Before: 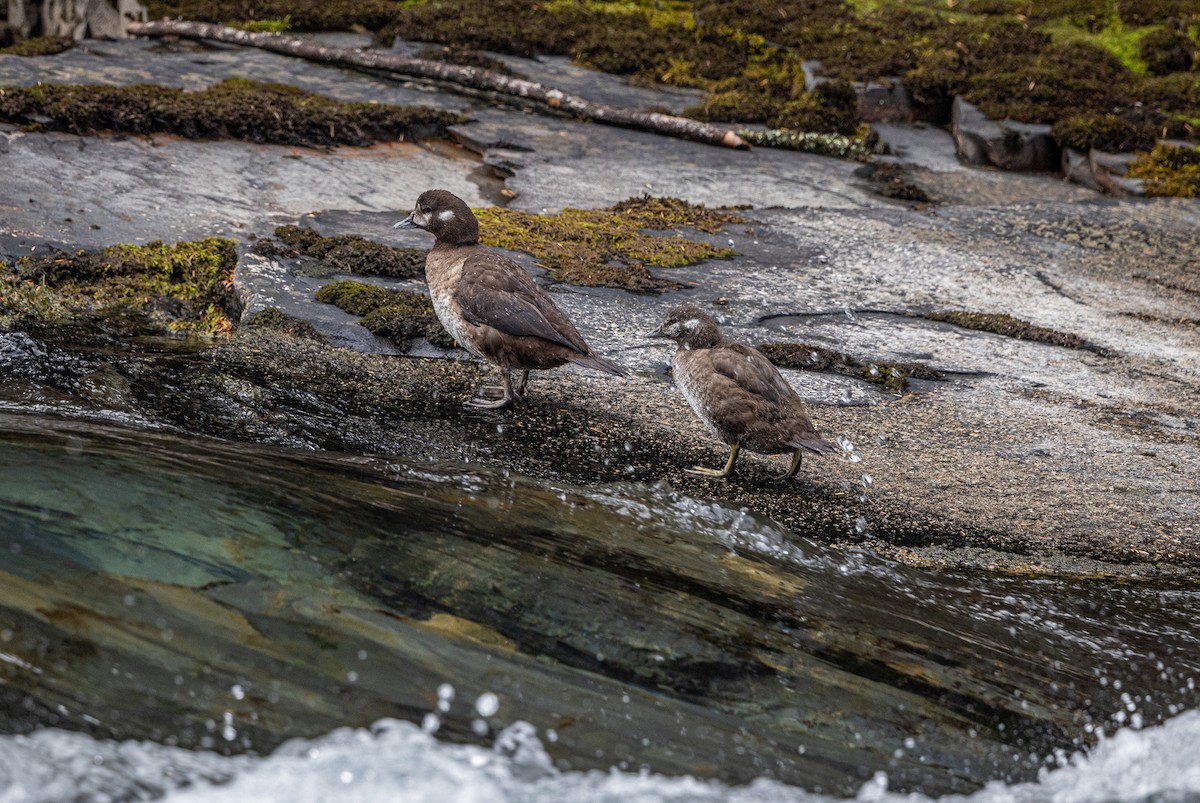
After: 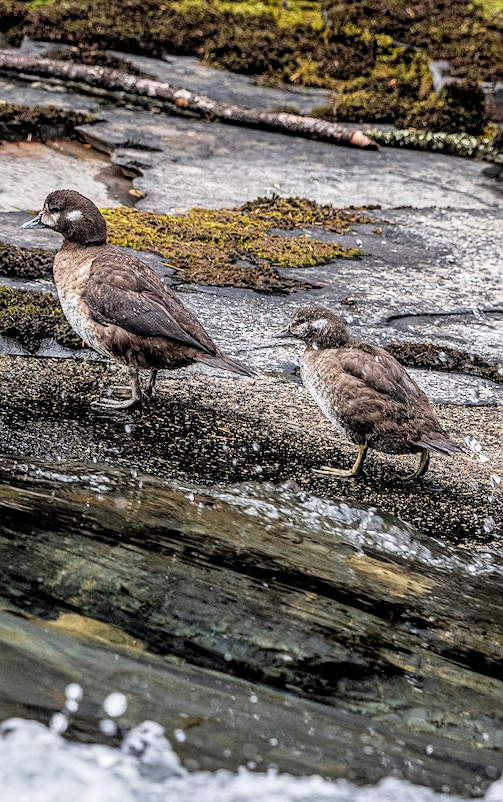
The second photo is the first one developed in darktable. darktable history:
filmic rgb: black relative exposure -7.97 EV, white relative exposure 4.05 EV, hardness 4.21, latitude 49.57%, contrast 1.1
sharpen: radius 0.975, amount 0.61
crop: left 31.014%, right 27.005%
shadows and highlights: low approximation 0.01, soften with gaussian
exposure: exposure 0.813 EV, compensate highlight preservation false
local contrast: on, module defaults
levels: mode automatic, levels [0.072, 0.414, 0.976]
